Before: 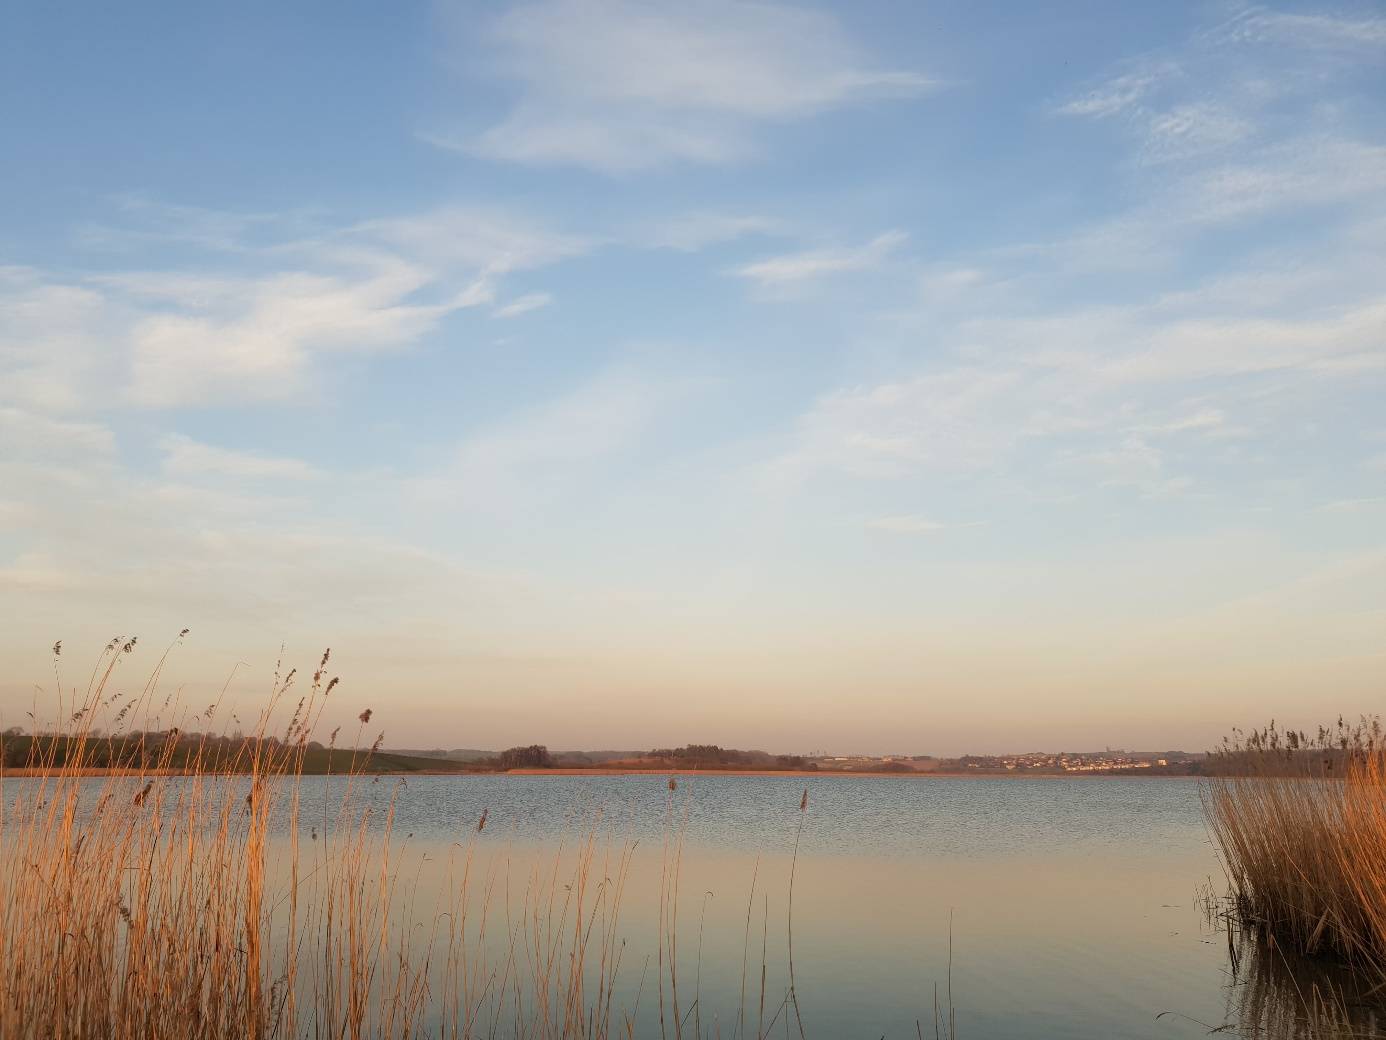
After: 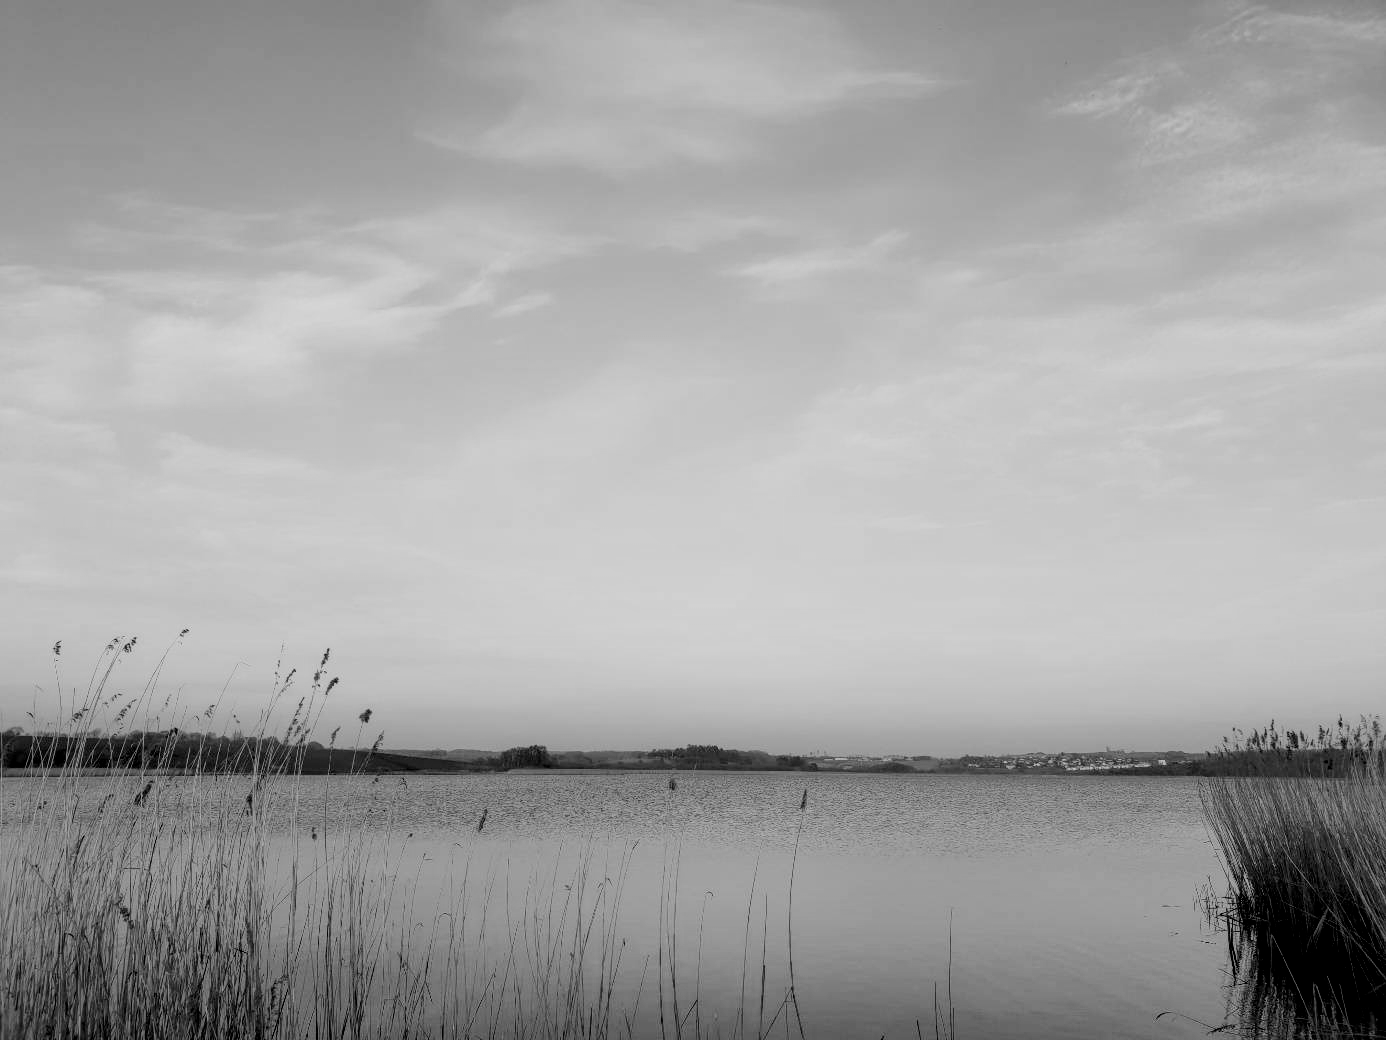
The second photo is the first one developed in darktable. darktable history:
filmic rgb: black relative exposure -5 EV, hardness 2.88, contrast 1.3, highlights saturation mix -30%
local contrast: on, module defaults
color correction: saturation 0.57
white balance: red 0.931, blue 1.11
color zones: curves: ch0 [(0.25, 0.5) (0.463, 0.627) (0.484, 0.637) (0.75, 0.5)]
monochrome: a -11.7, b 1.62, size 0.5, highlights 0.38
